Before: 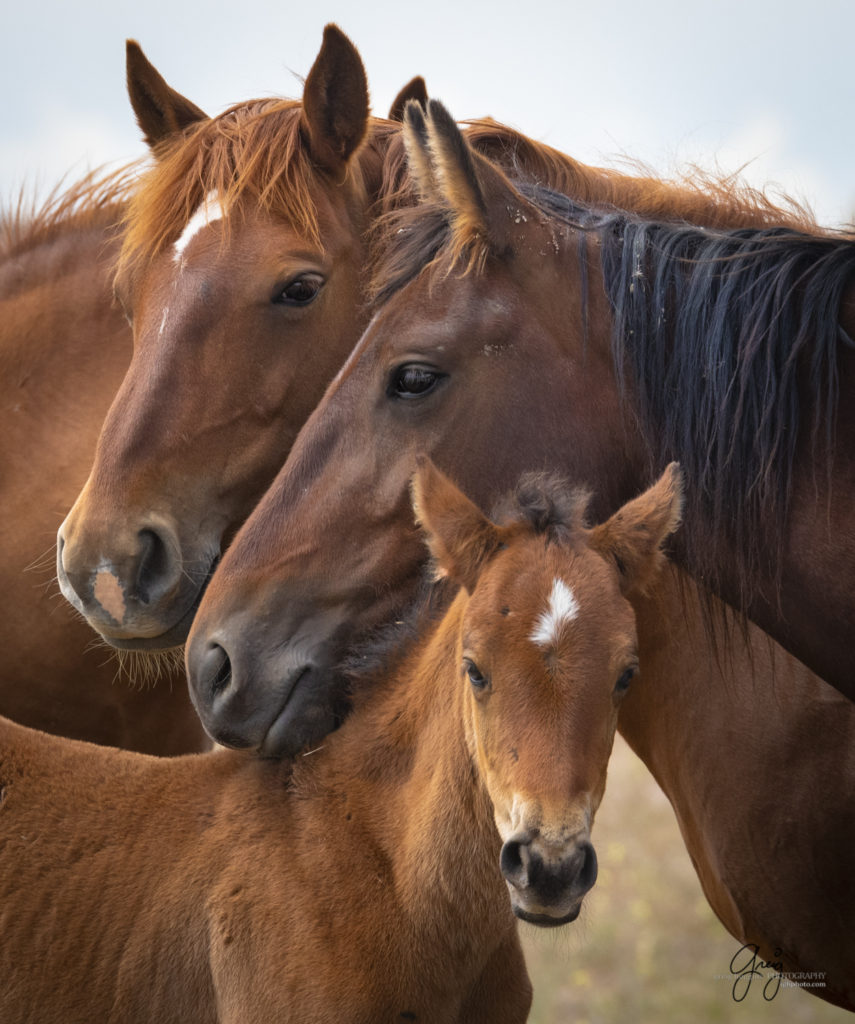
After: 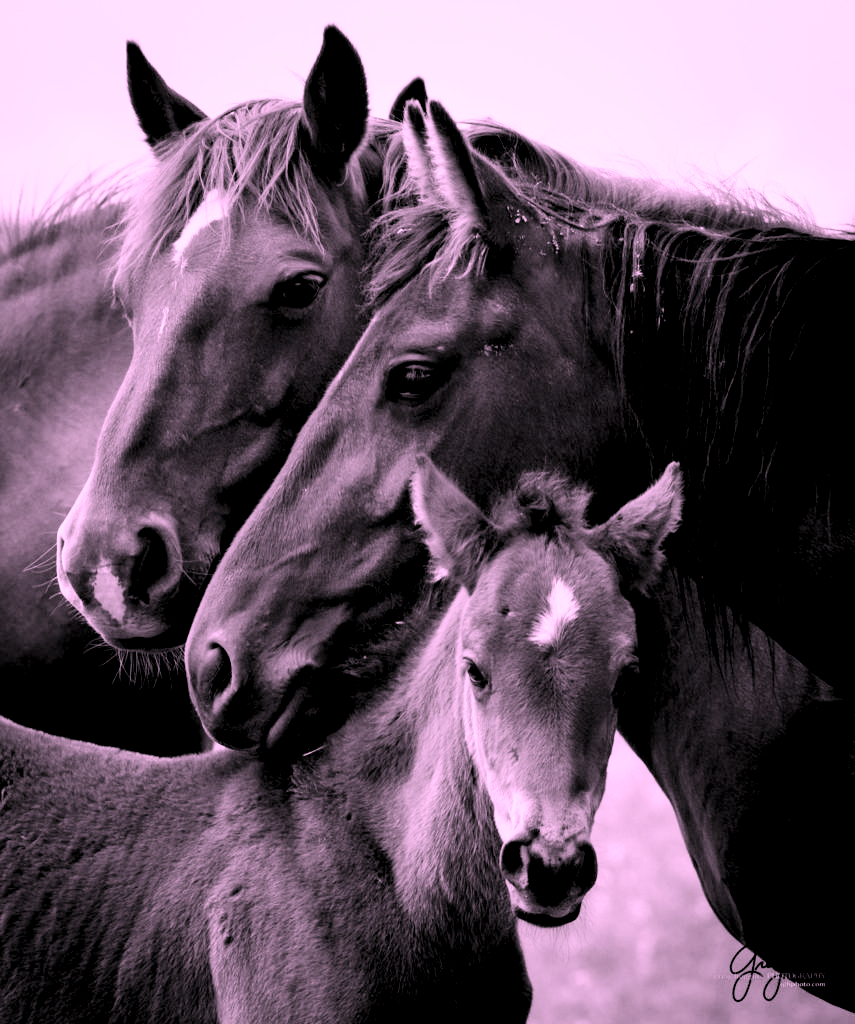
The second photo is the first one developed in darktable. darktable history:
color correction: highlights a* 19.5, highlights b* -11.53, saturation 1.69
color calibration: illuminant as shot in camera, x 0.37, y 0.382, temperature 4313.32 K
base curve: curves: ch0 [(0, 0) (0.032, 0.025) (0.121, 0.166) (0.206, 0.329) (0.605, 0.79) (1, 1)], preserve colors none
rgb levels: levels [[0.034, 0.472, 0.904], [0, 0.5, 1], [0, 0.5, 1]]
contrast brightness saturation: saturation -1
